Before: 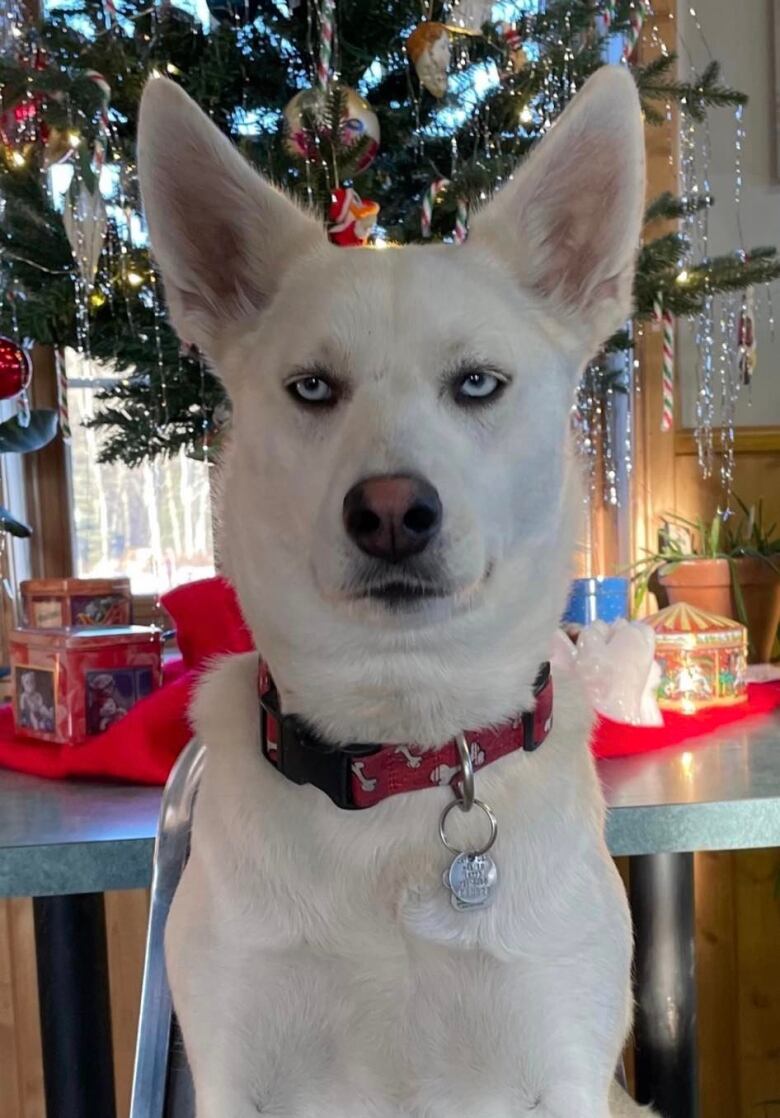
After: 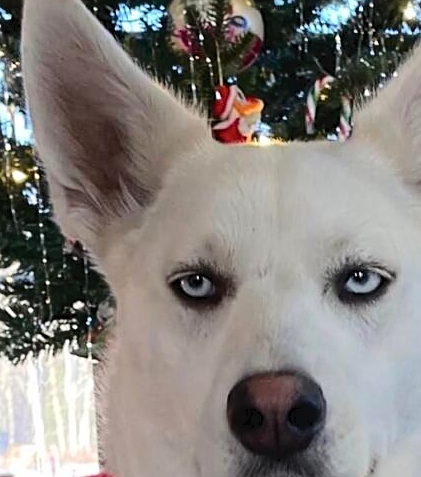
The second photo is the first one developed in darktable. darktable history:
crop: left 14.974%, top 9.233%, right 30.969%, bottom 48.081%
tone curve: curves: ch0 [(0, 0) (0.003, 0.039) (0.011, 0.041) (0.025, 0.048) (0.044, 0.065) (0.069, 0.084) (0.1, 0.104) (0.136, 0.137) (0.177, 0.19) (0.224, 0.245) (0.277, 0.32) (0.335, 0.409) (0.399, 0.496) (0.468, 0.58) (0.543, 0.656) (0.623, 0.733) (0.709, 0.796) (0.801, 0.852) (0.898, 0.93) (1, 1)], color space Lab, independent channels, preserve colors none
contrast brightness saturation: contrast 0.074
sharpen: on, module defaults
